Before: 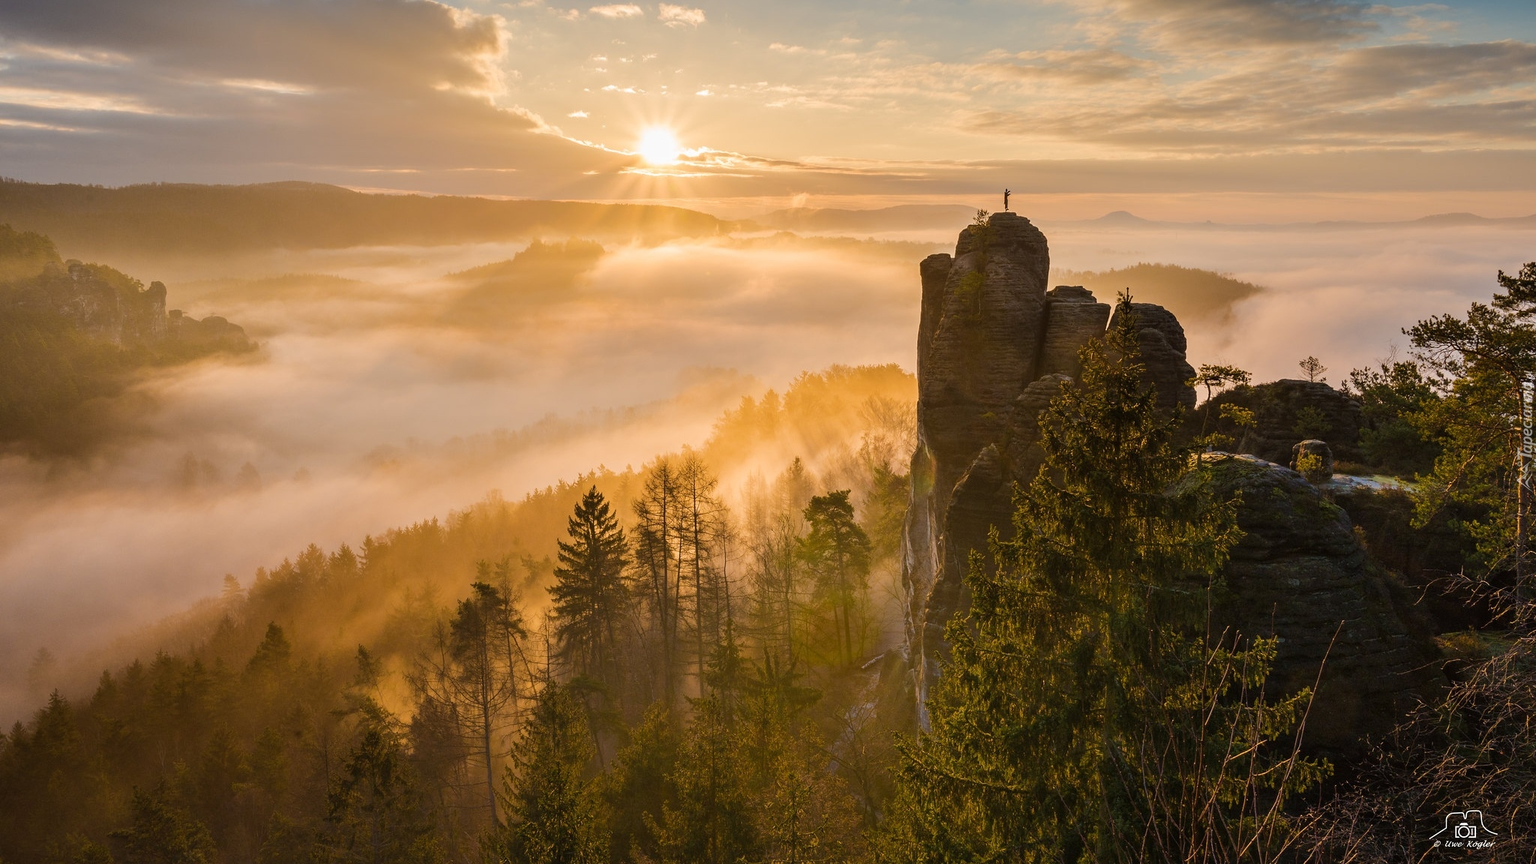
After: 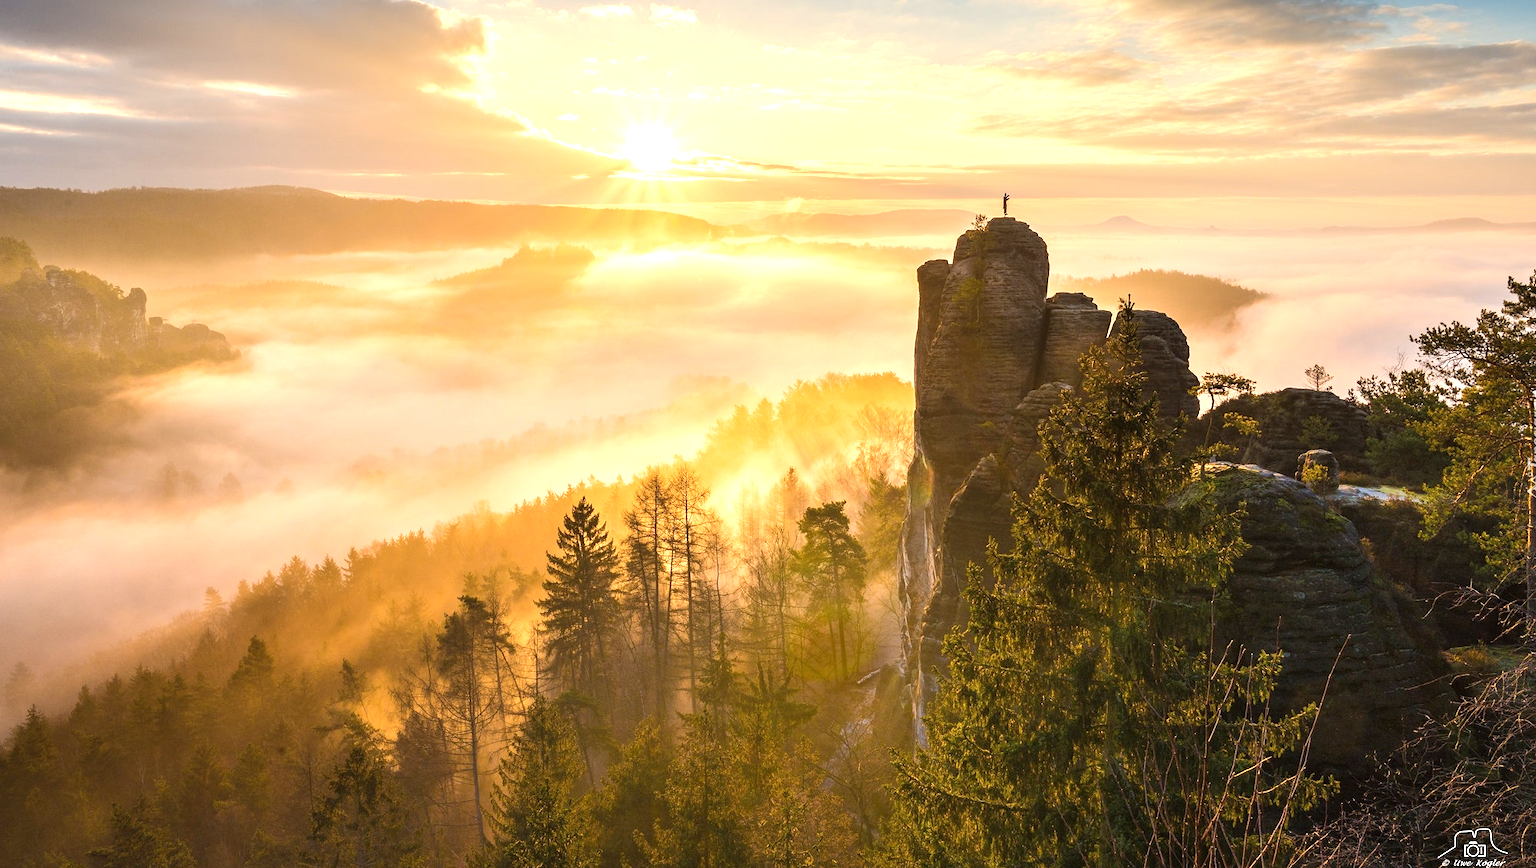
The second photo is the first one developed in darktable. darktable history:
exposure: exposure 1 EV, compensate highlight preservation false
crop and rotate: left 1.536%, right 0.648%, bottom 1.712%
